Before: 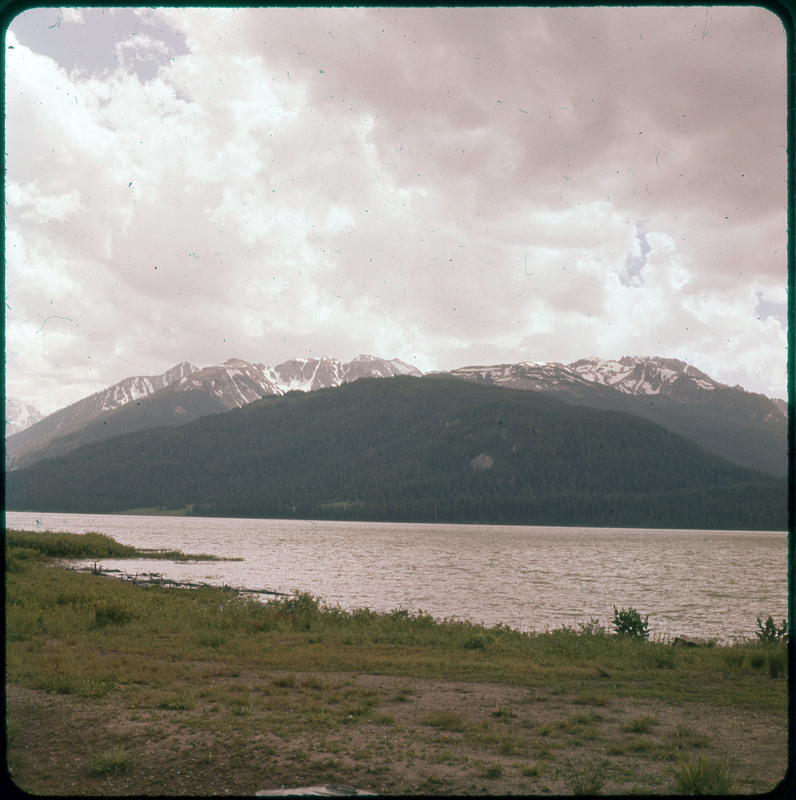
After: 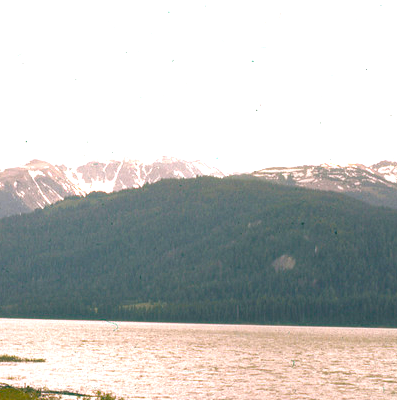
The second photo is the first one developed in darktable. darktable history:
crop: left 25%, top 25%, right 25%, bottom 25%
color balance rgb: linear chroma grading › global chroma 10%, perceptual saturation grading › global saturation 40%, perceptual brilliance grading › global brilliance 30%, global vibrance 20%
